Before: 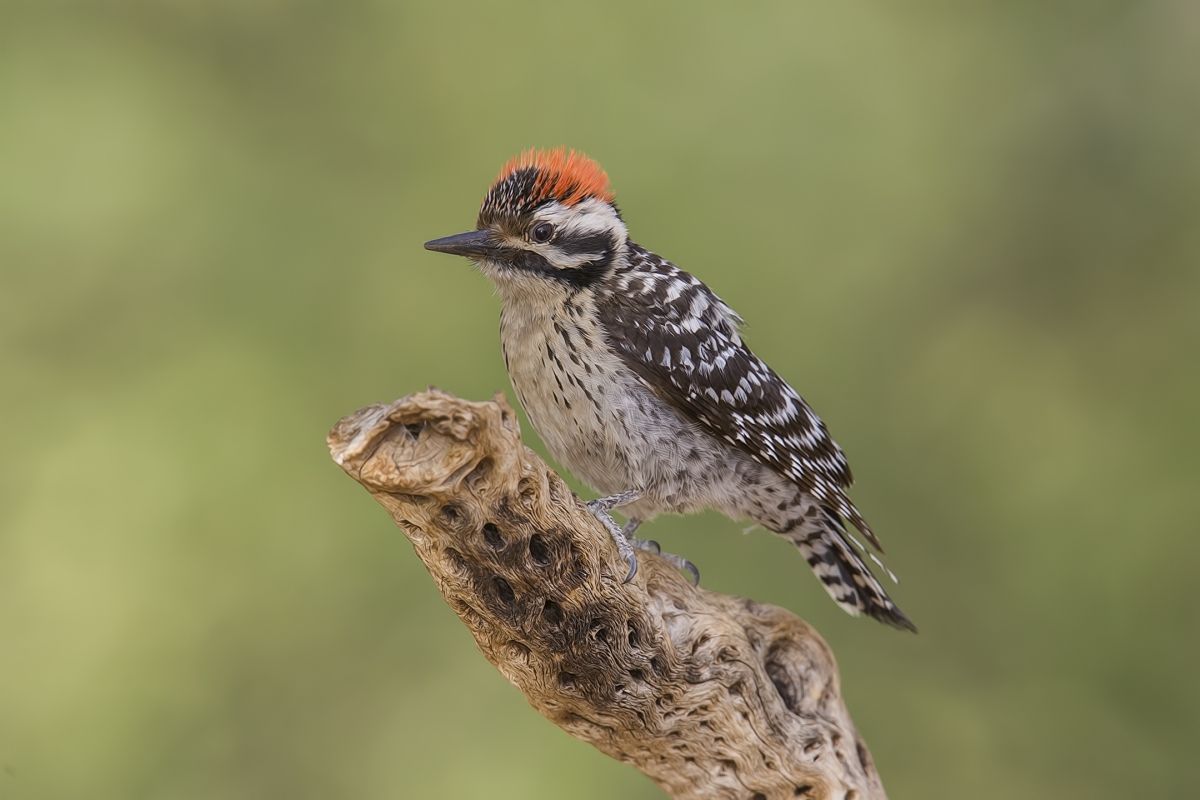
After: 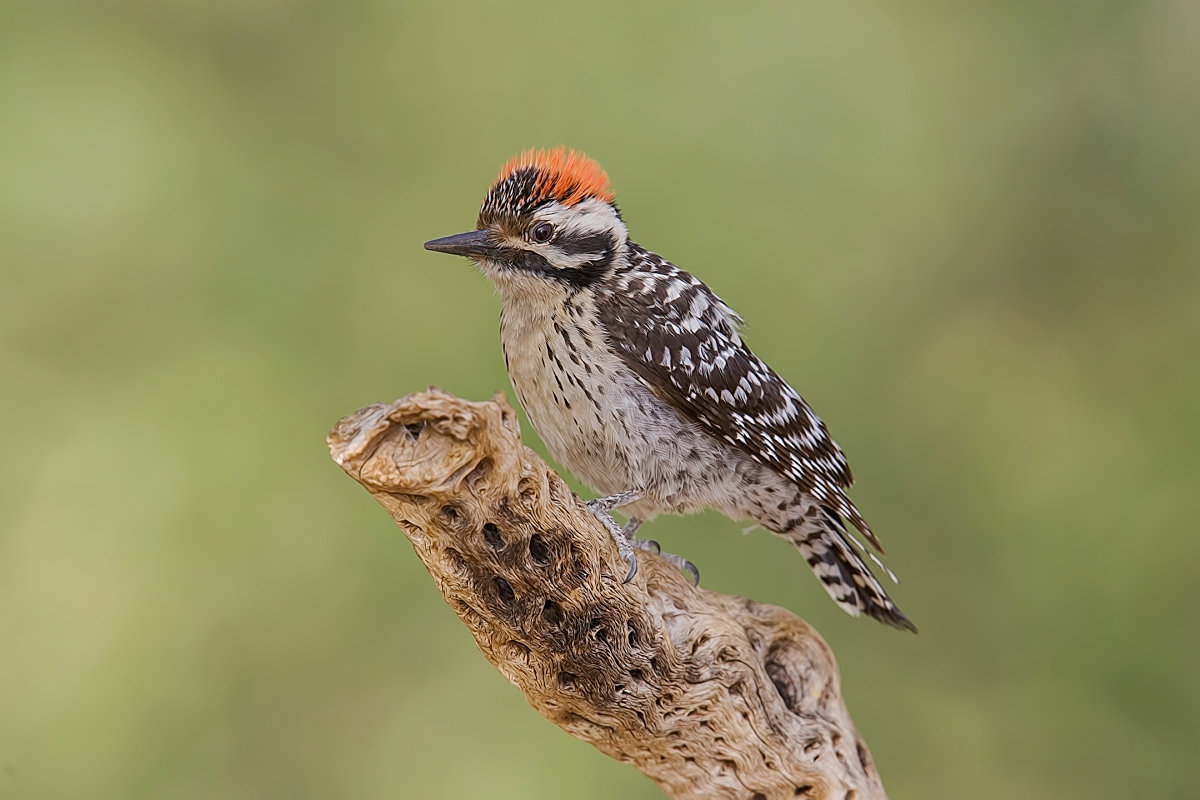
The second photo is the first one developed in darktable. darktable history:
exposure: black level correction 0, compensate highlight preservation false
base curve: curves: ch0 [(0, 0) (0.235, 0.266) (0.503, 0.496) (0.786, 0.72) (1, 1)], preserve colors none
sharpen: on, module defaults
